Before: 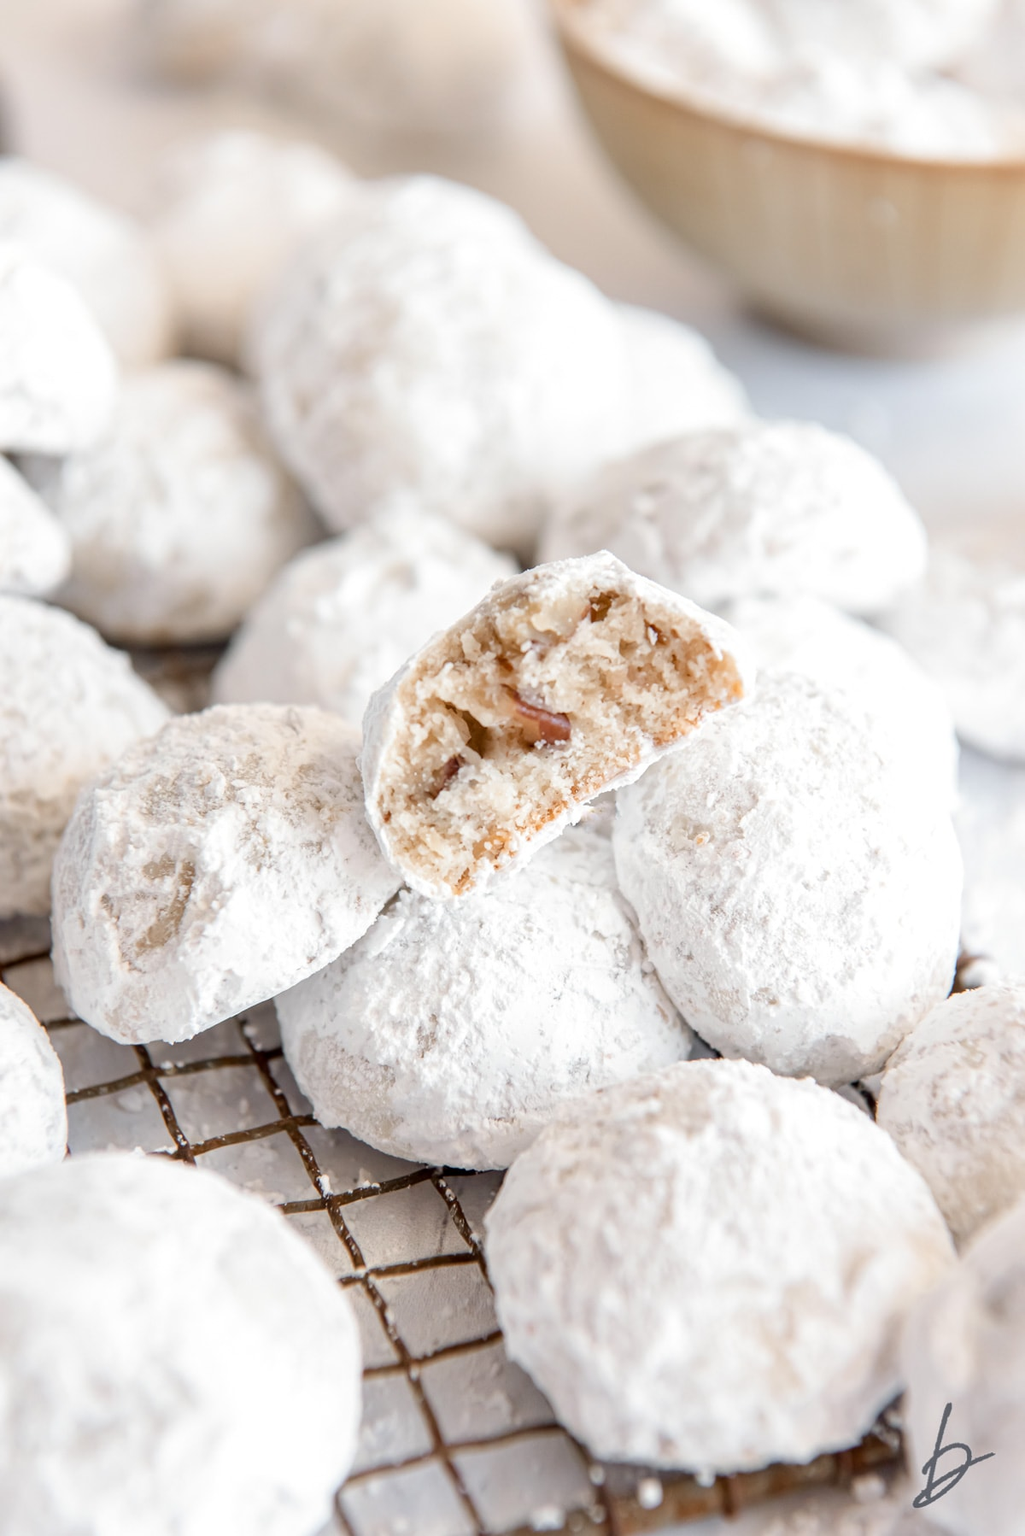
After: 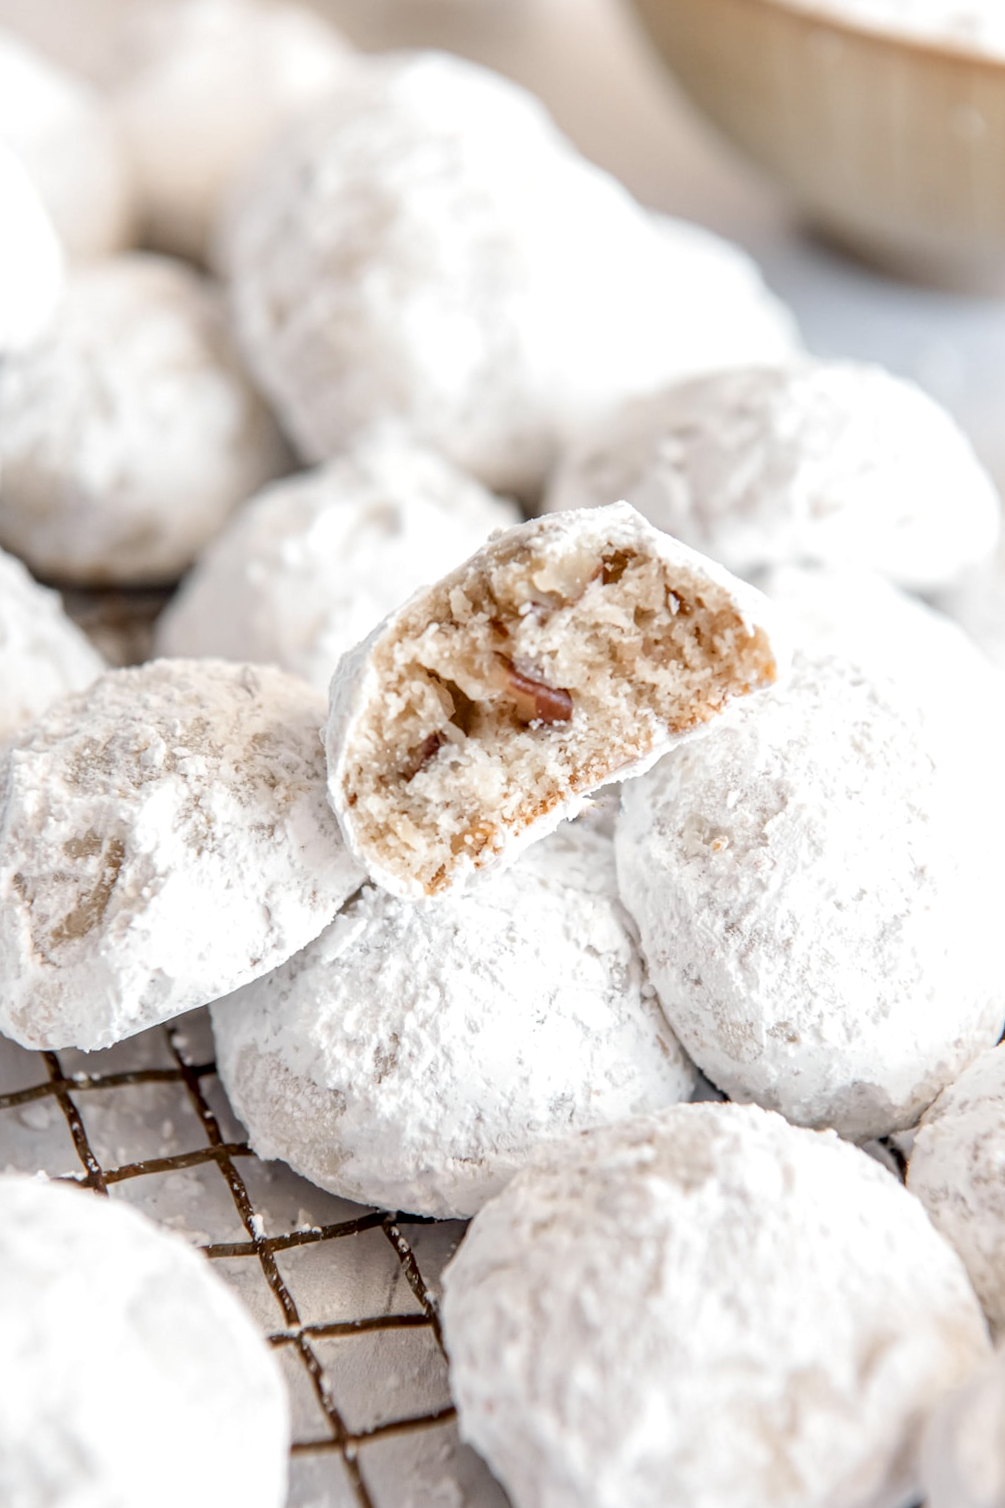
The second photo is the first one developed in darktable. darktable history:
crop and rotate: angle -2.94°, left 5.051%, top 5.186%, right 4.78%, bottom 4.57%
local contrast: detail 130%
